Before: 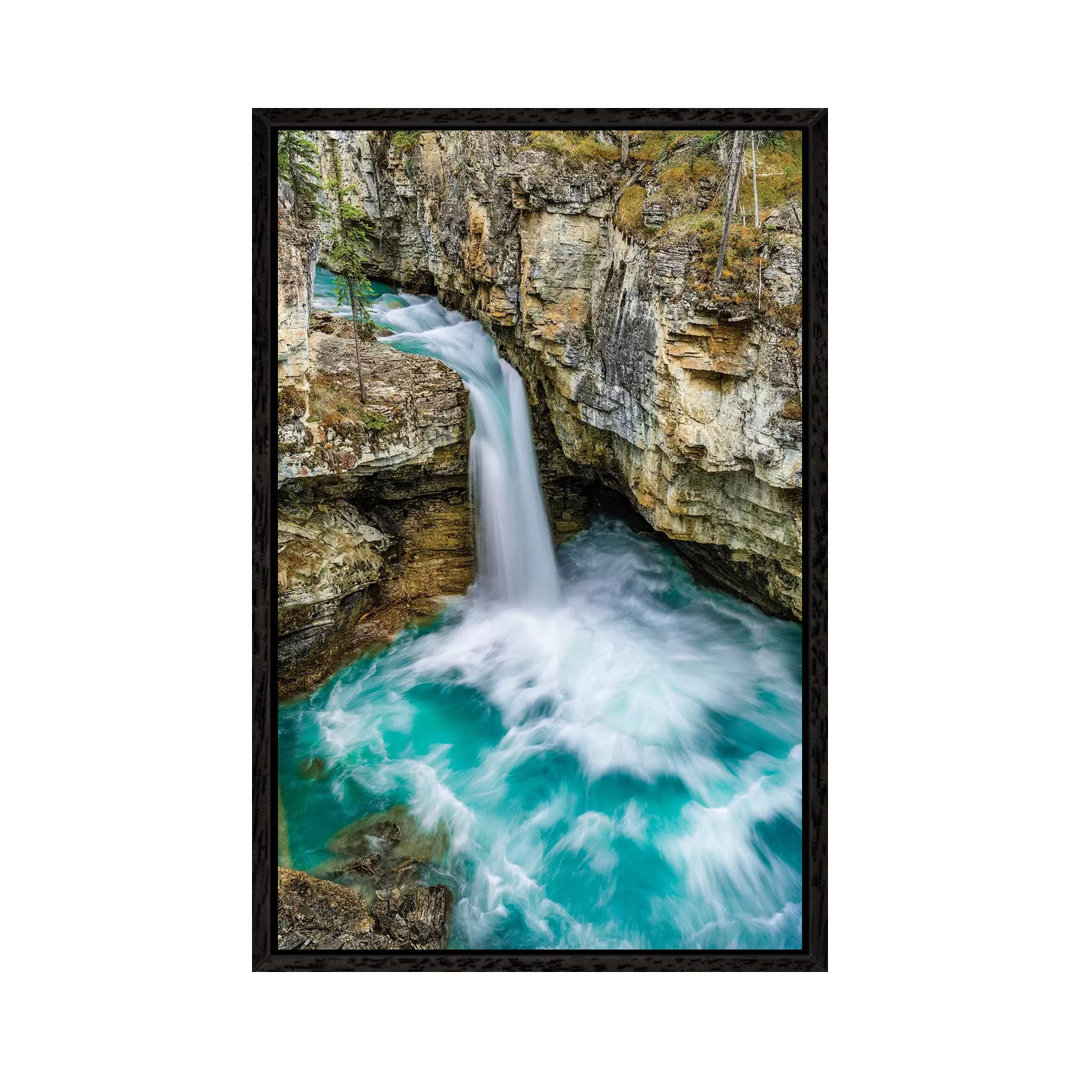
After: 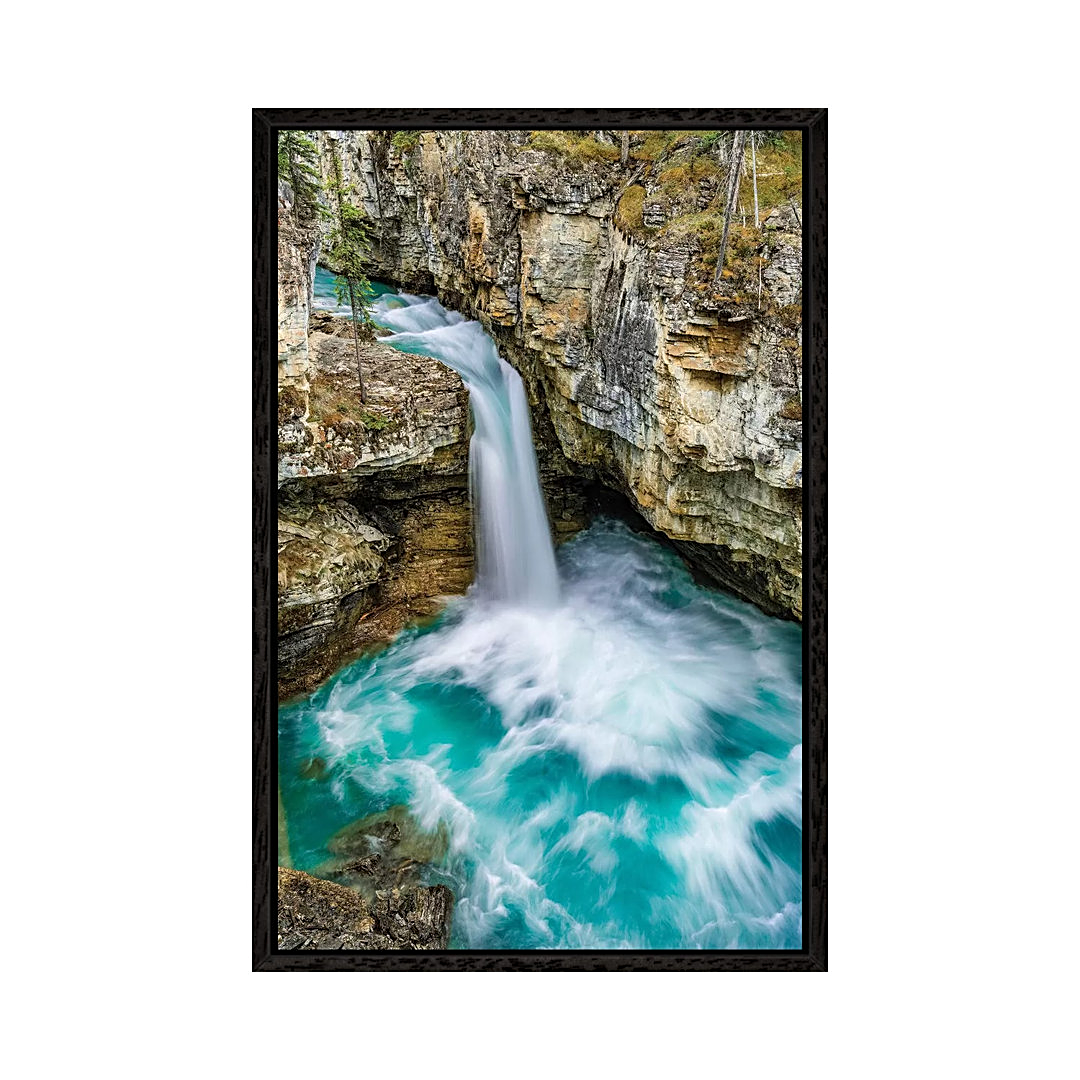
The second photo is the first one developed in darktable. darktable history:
color balance rgb: on, module defaults
sharpen: on, module defaults
